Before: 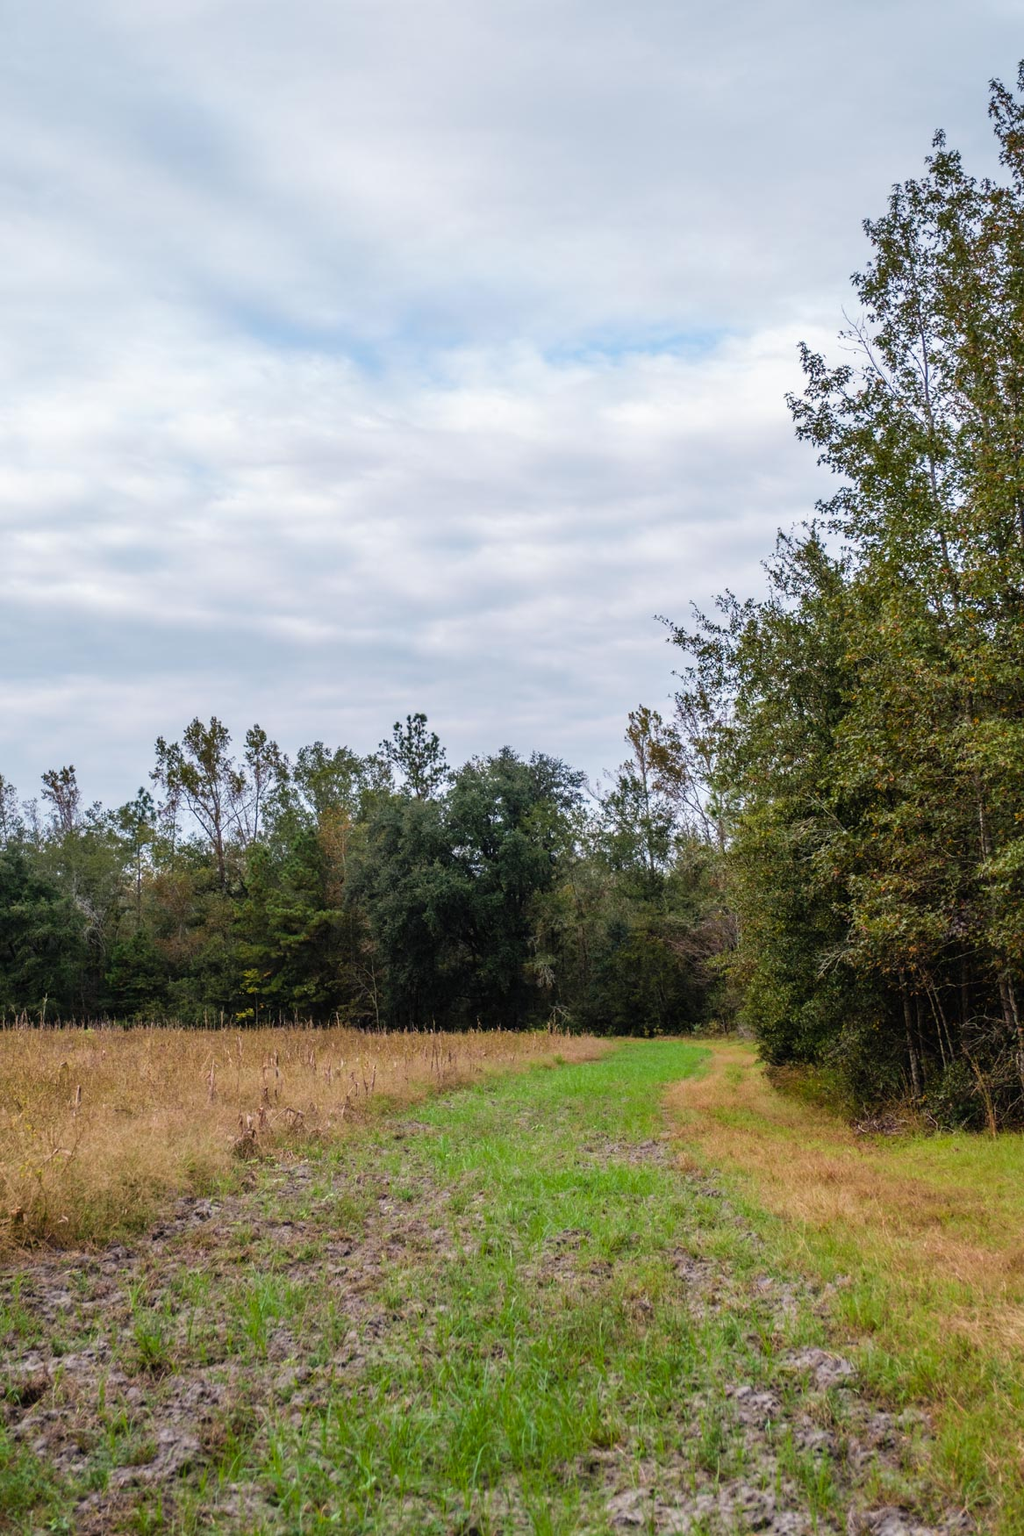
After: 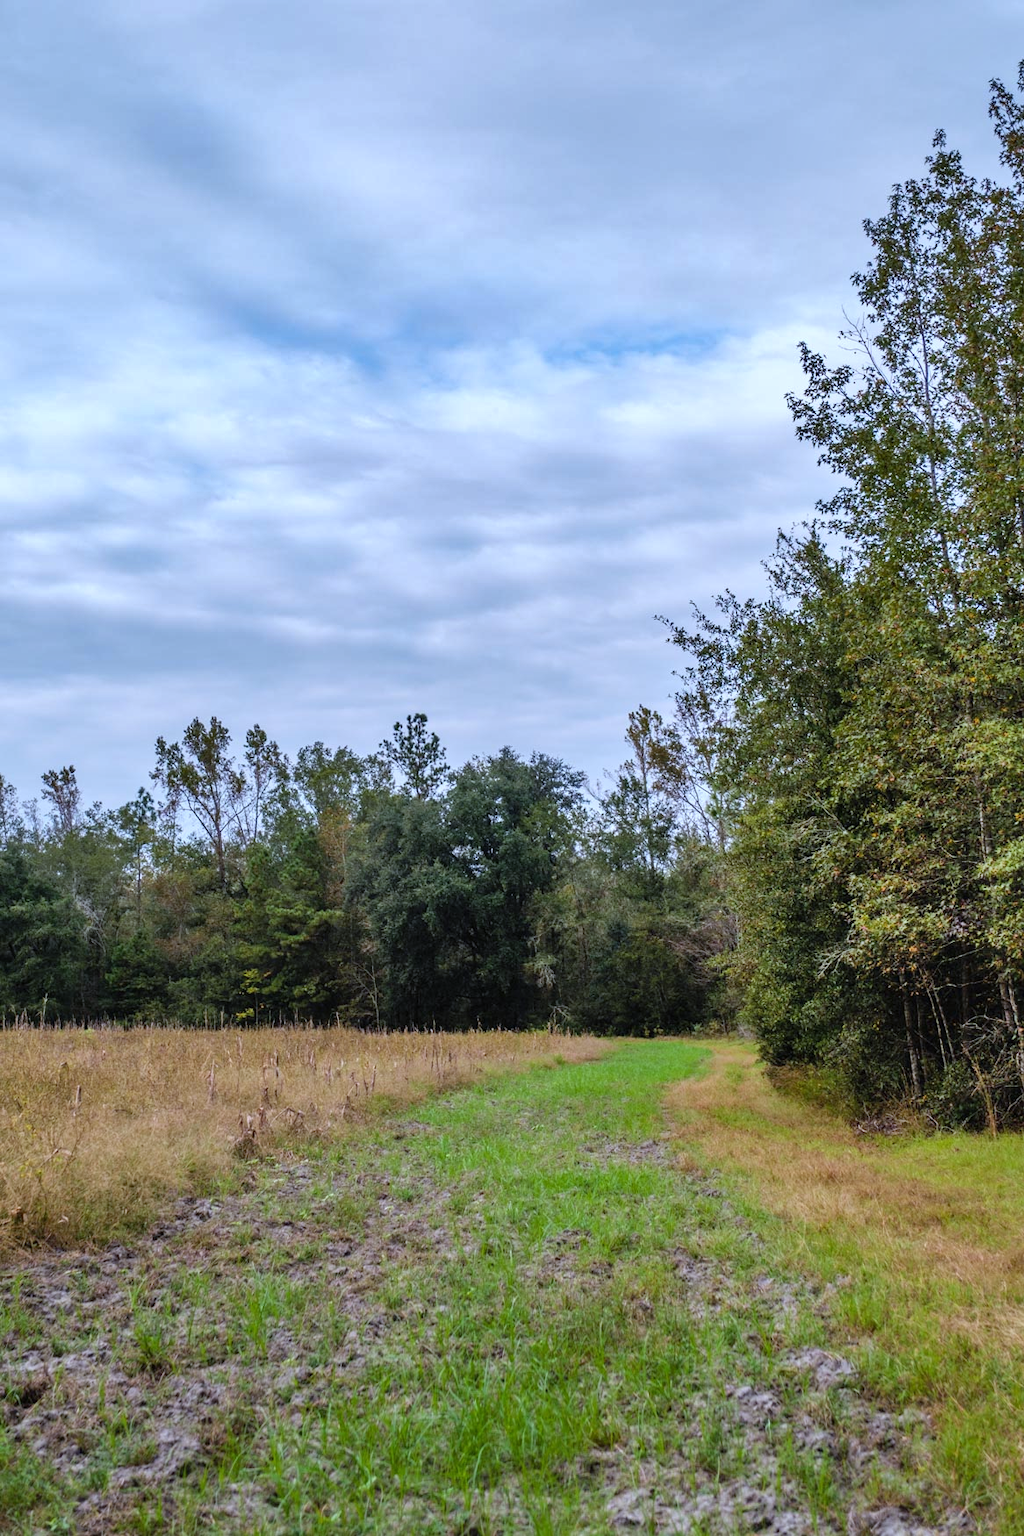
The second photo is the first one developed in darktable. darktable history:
shadows and highlights: shadows 60, soften with gaussian
white balance: red 0.931, blue 1.11
